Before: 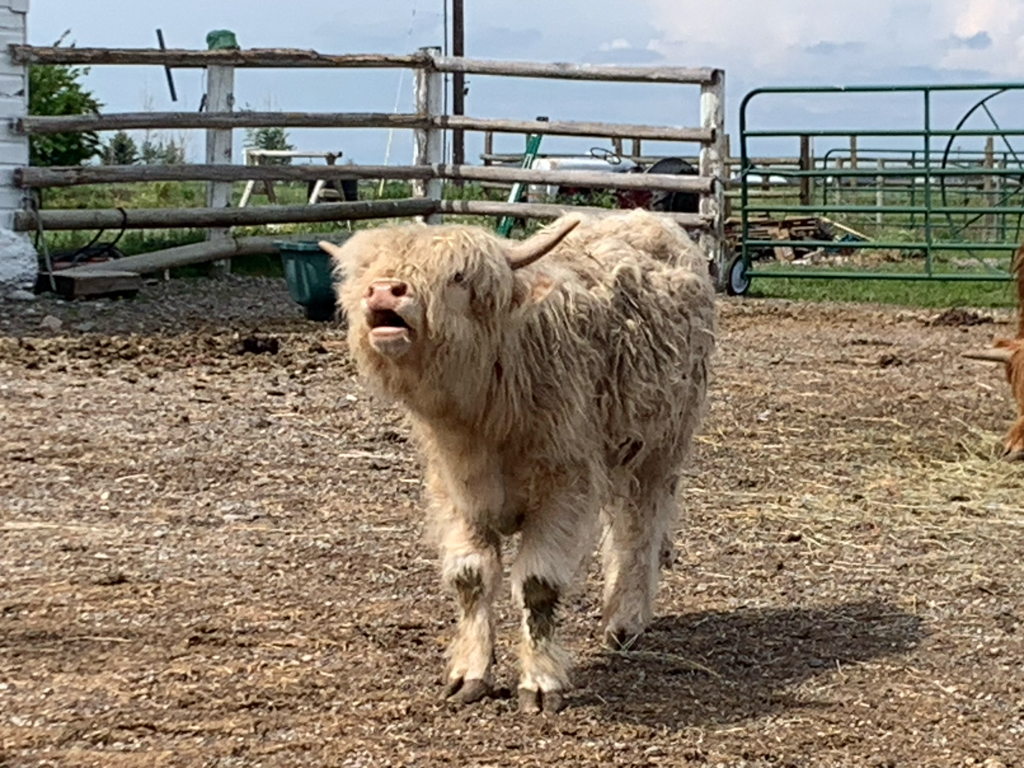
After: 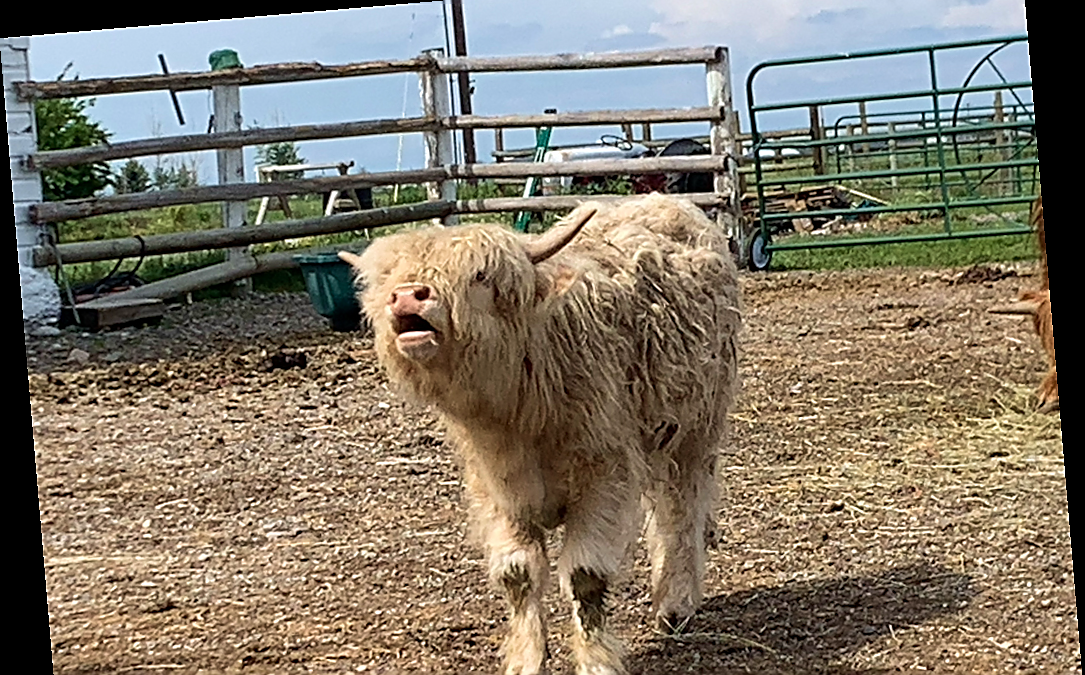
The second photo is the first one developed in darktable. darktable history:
velvia: on, module defaults
crop and rotate: top 5.667%, bottom 14.937%
sharpen: radius 1.4, amount 1.25, threshold 0.7
rotate and perspective: rotation -4.86°, automatic cropping off
